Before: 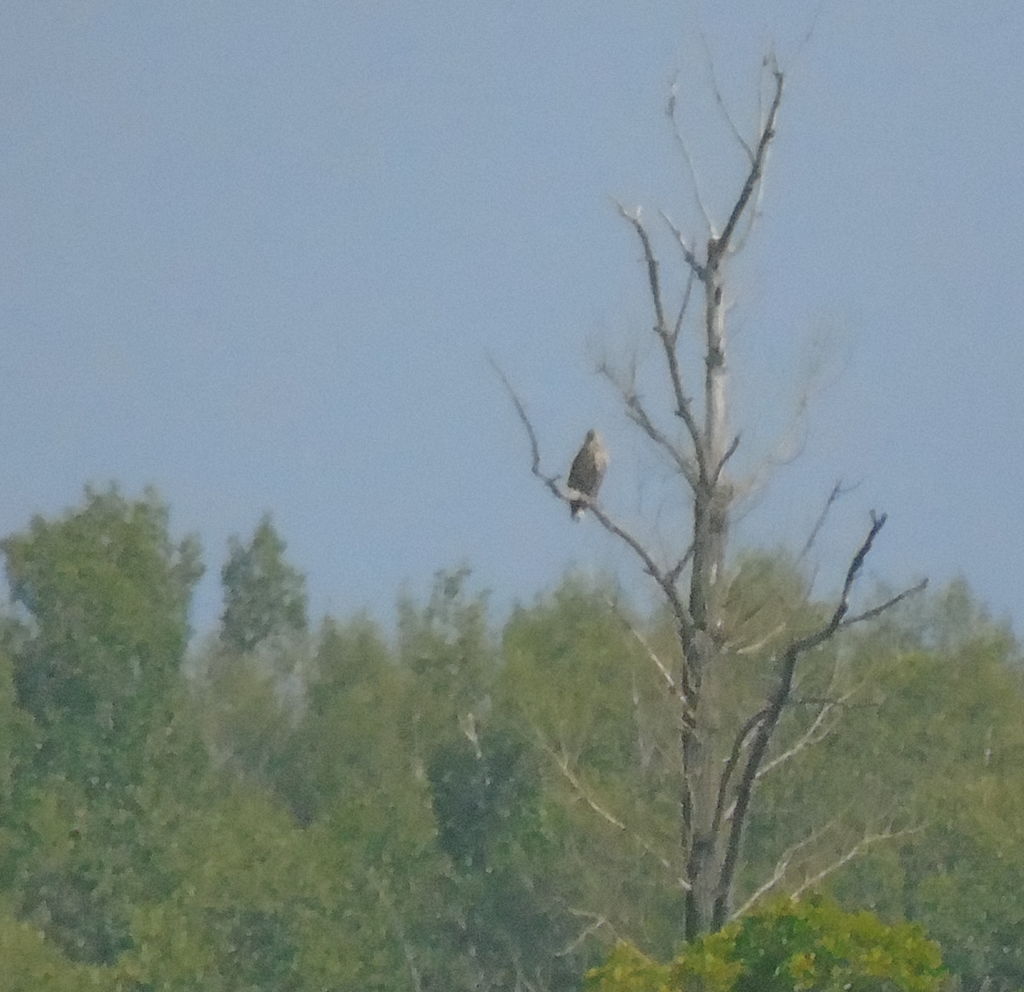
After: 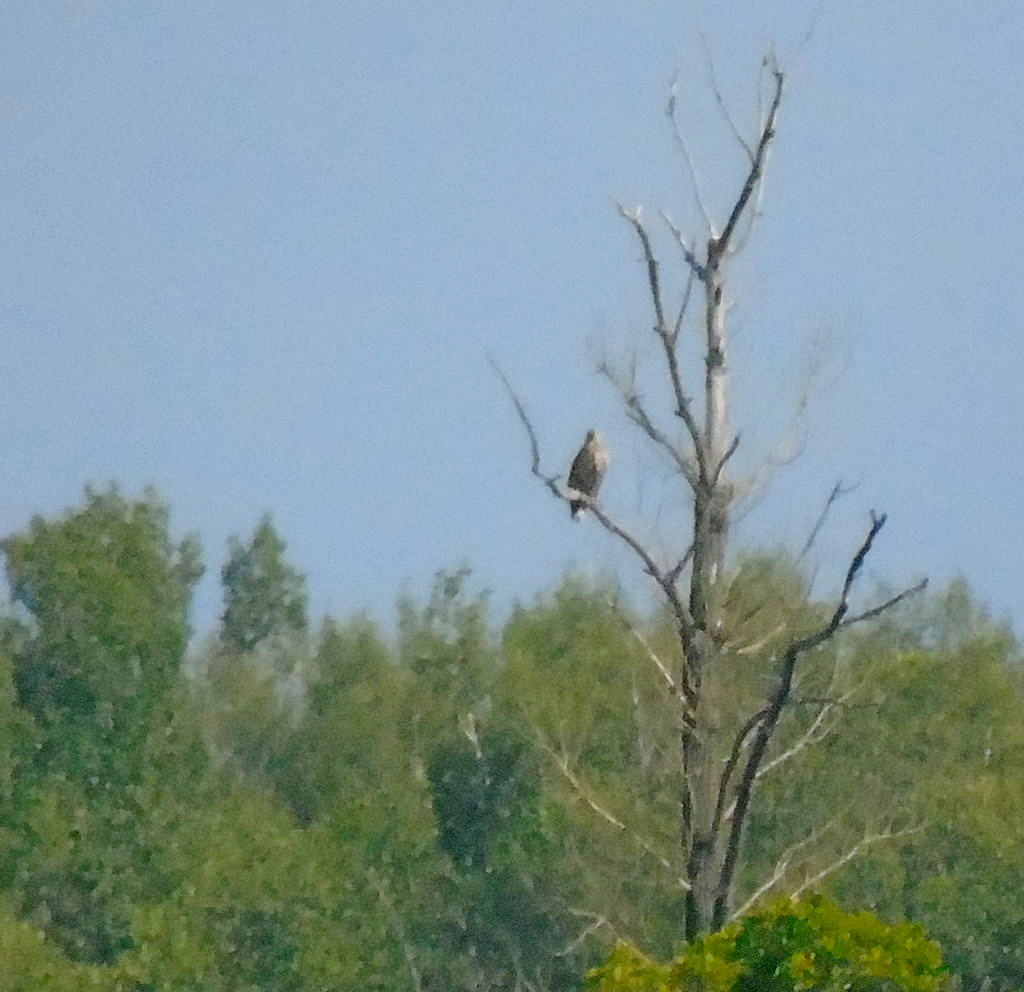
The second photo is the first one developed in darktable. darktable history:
filmic rgb: black relative exposure -5.5 EV, white relative exposure 2.5 EV, threshold 3 EV, target black luminance 0%, hardness 4.51, latitude 67.35%, contrast 1.453, shadows ↔ highlights balance -3.52%, preserve chrominance no, color science v4 (2020), contrast in shadows soft, enable highlight reconstruction true
